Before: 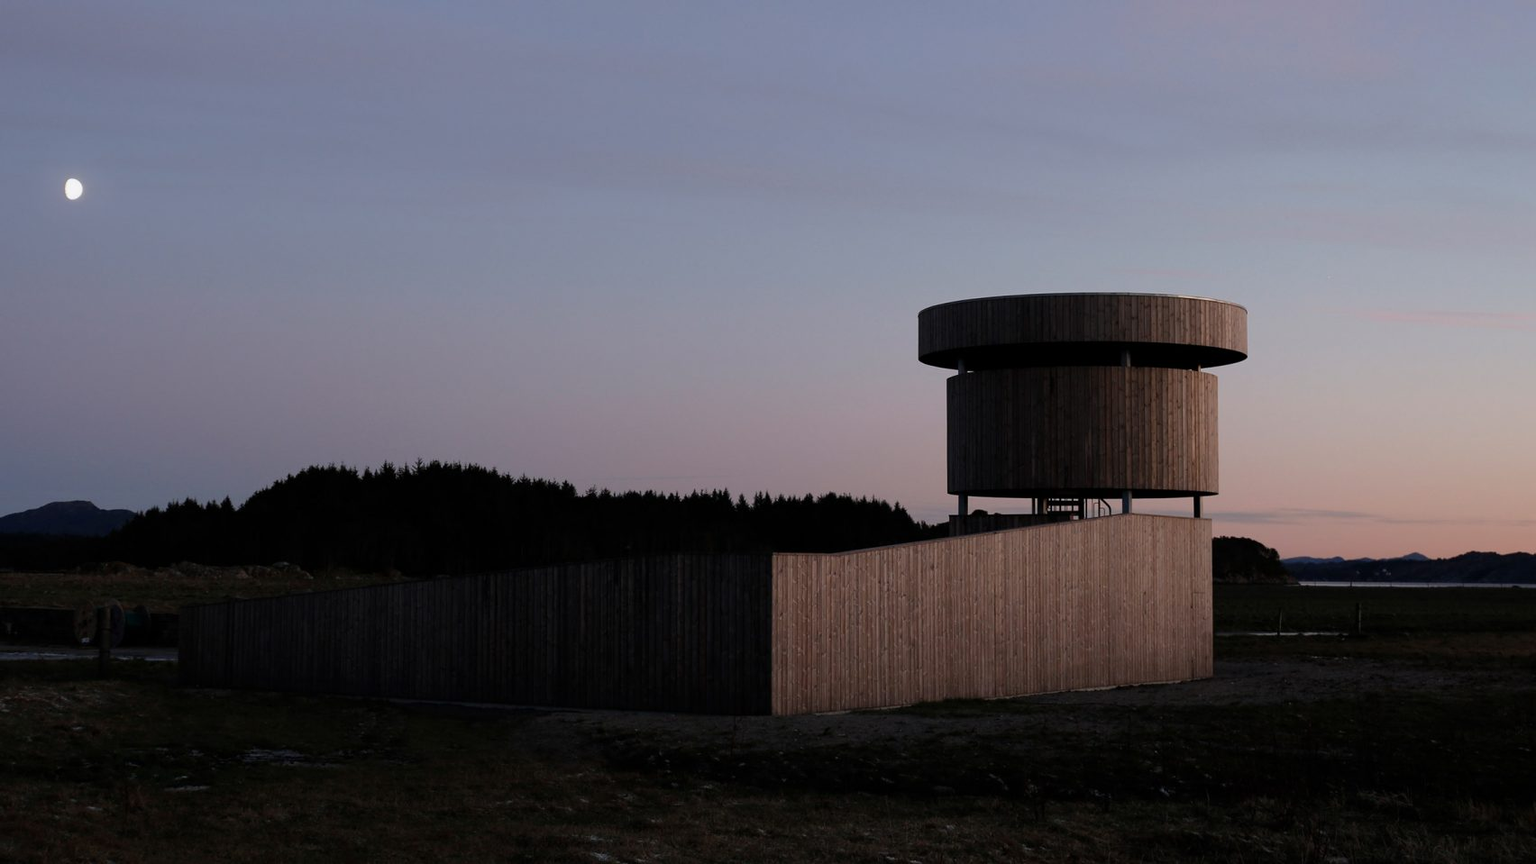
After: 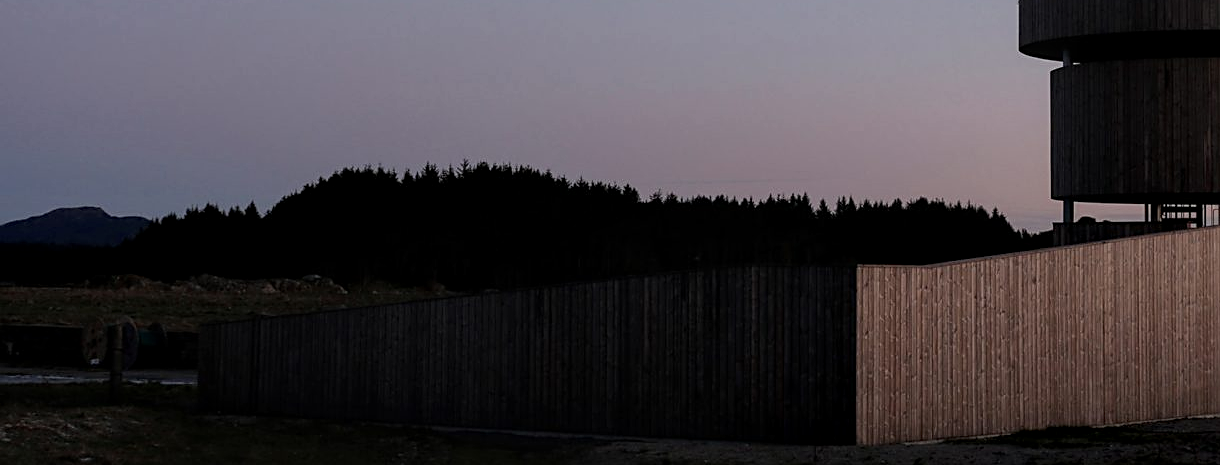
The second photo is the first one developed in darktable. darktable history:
crop: top 36.489%, right 28.376%, bottom 14.988%
local contrast: on, module defaults
sharpen: on, module defaults
